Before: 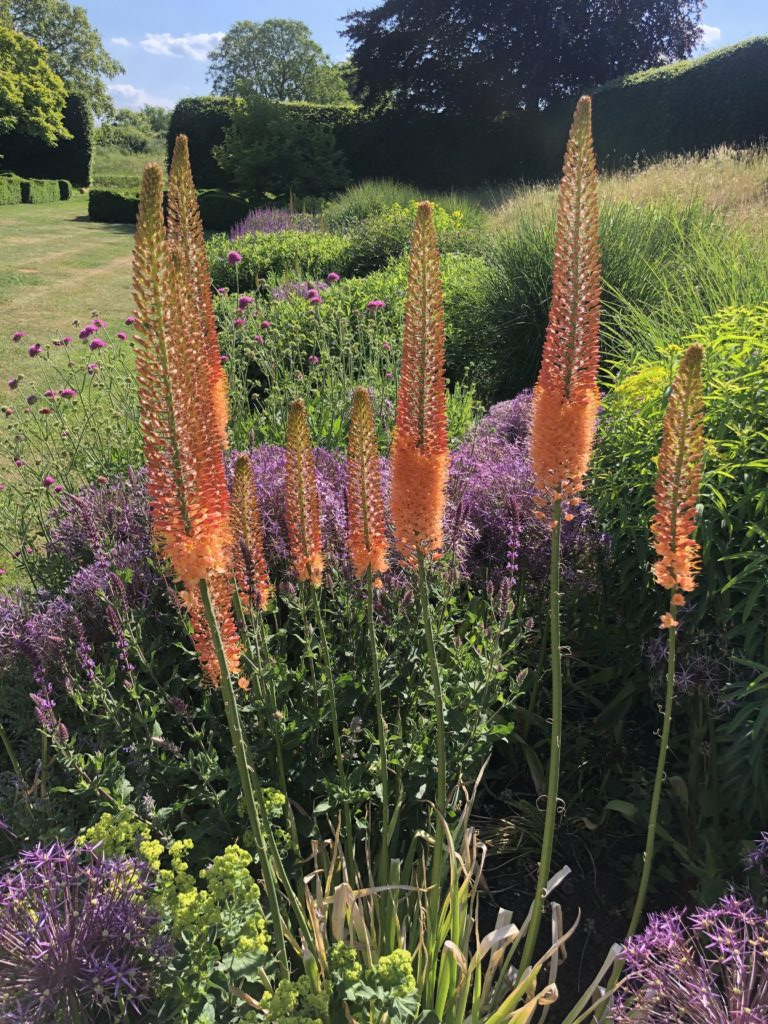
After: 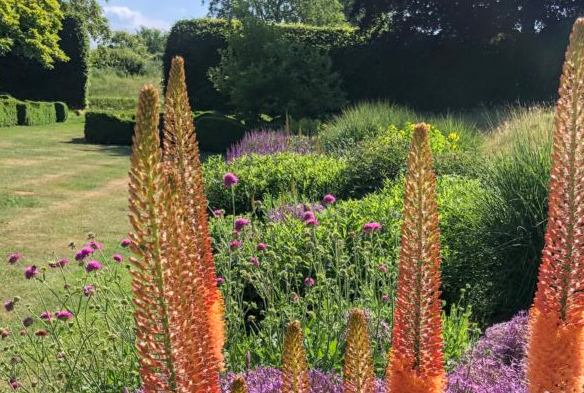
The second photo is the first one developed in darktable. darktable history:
crop: left 0.543%, top 7.627%, right 23.41%, bottom 53.932%
levels: black 0.083%, levels [0, 0.498, 1]
local contrast: on, module defaults
